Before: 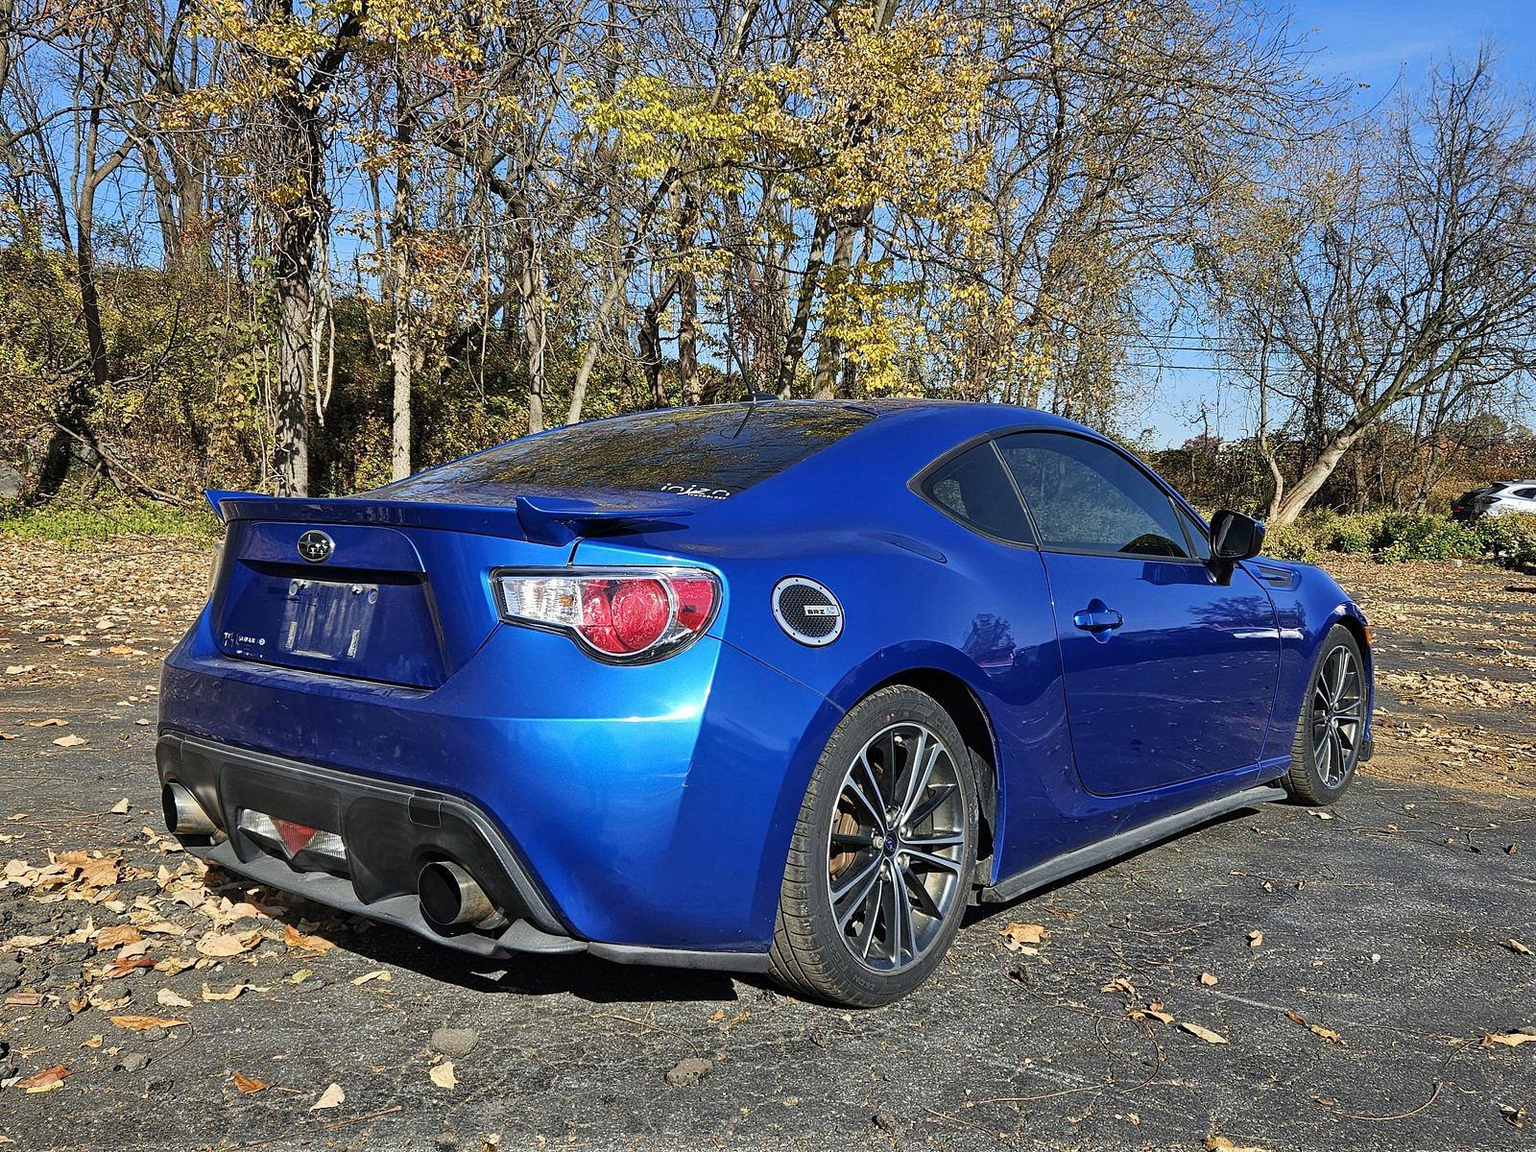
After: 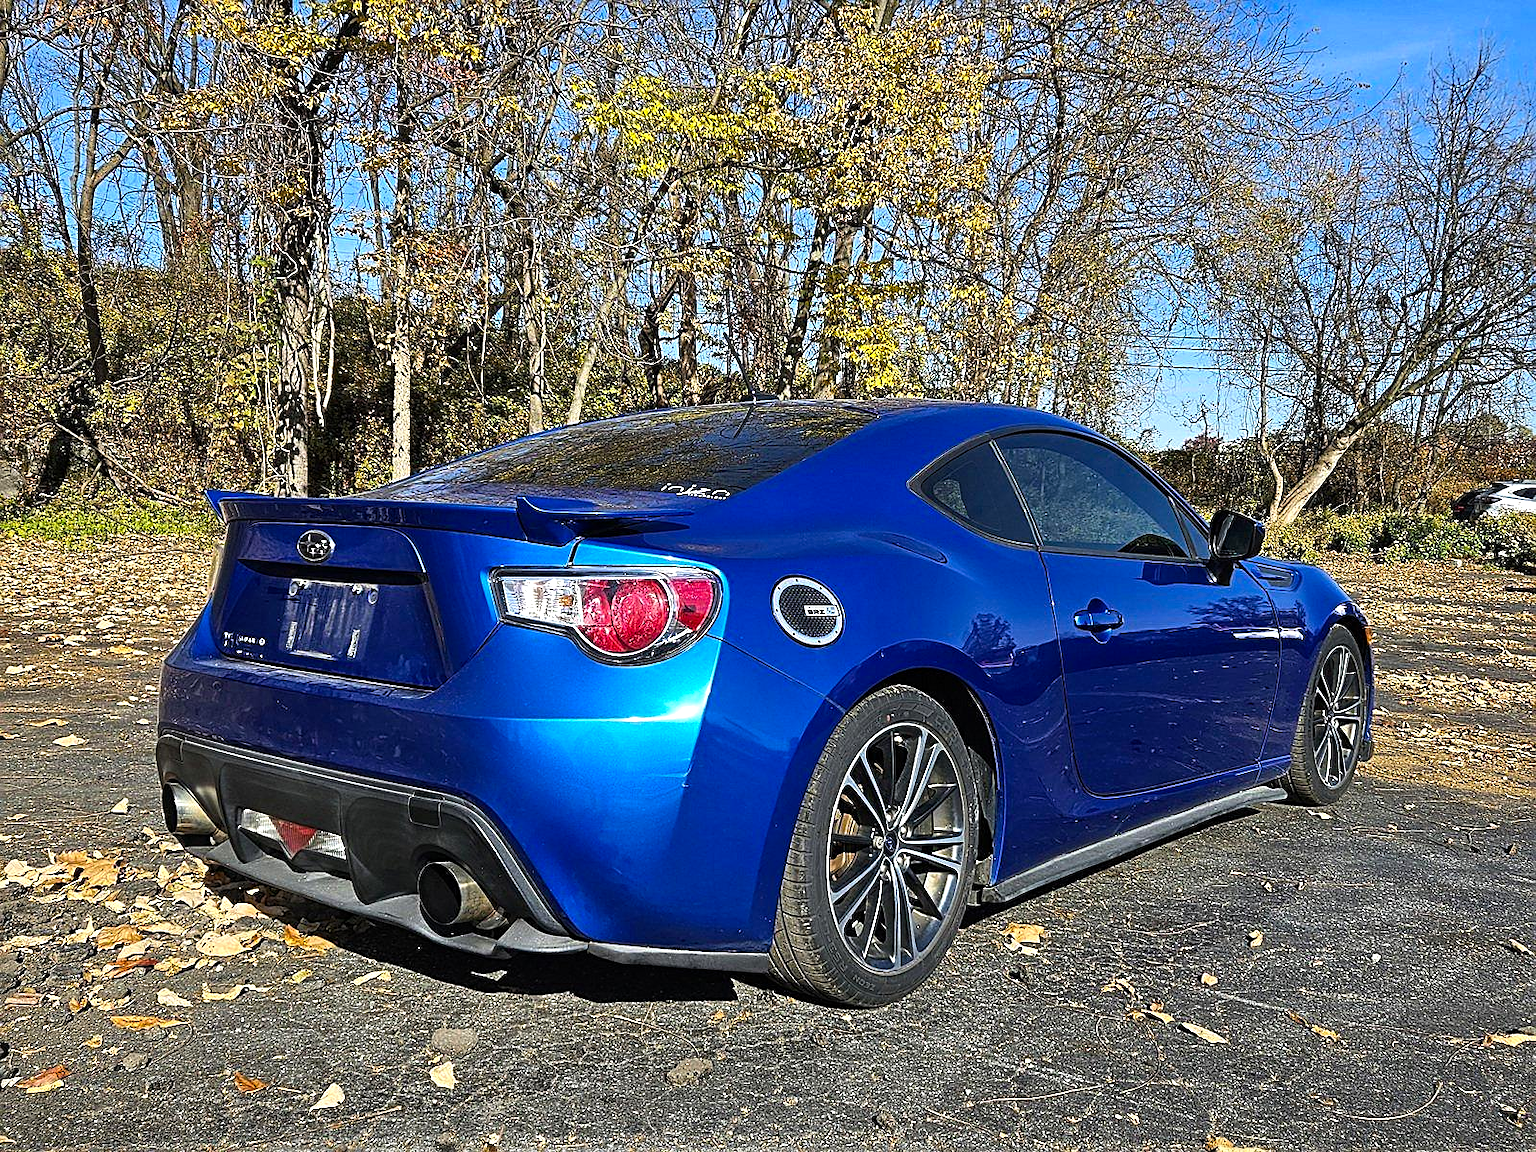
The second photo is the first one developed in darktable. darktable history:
sharpen: on, module defaults
color balance rgb: perceptual saturation grading › global saturation 25.486%, perceptual brilliance grading › highlights 10.925%, perceptual brilliance grading › shadows -10.505%
